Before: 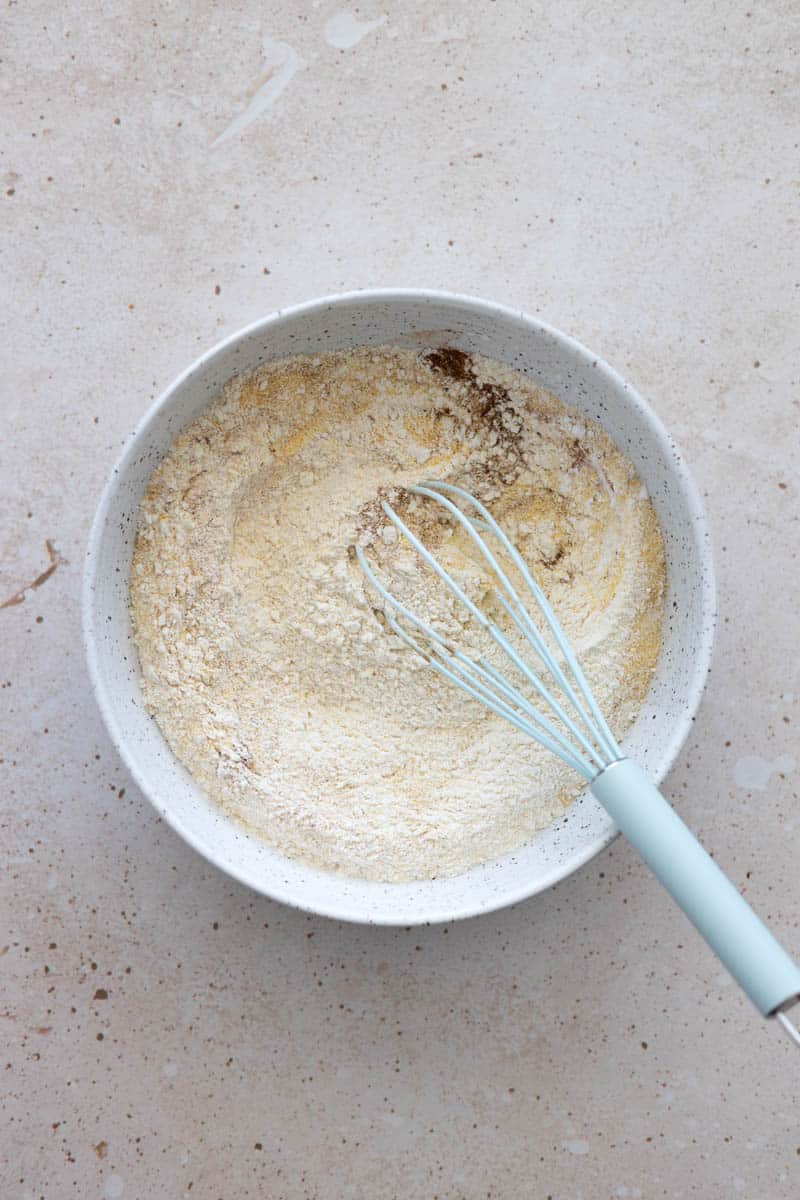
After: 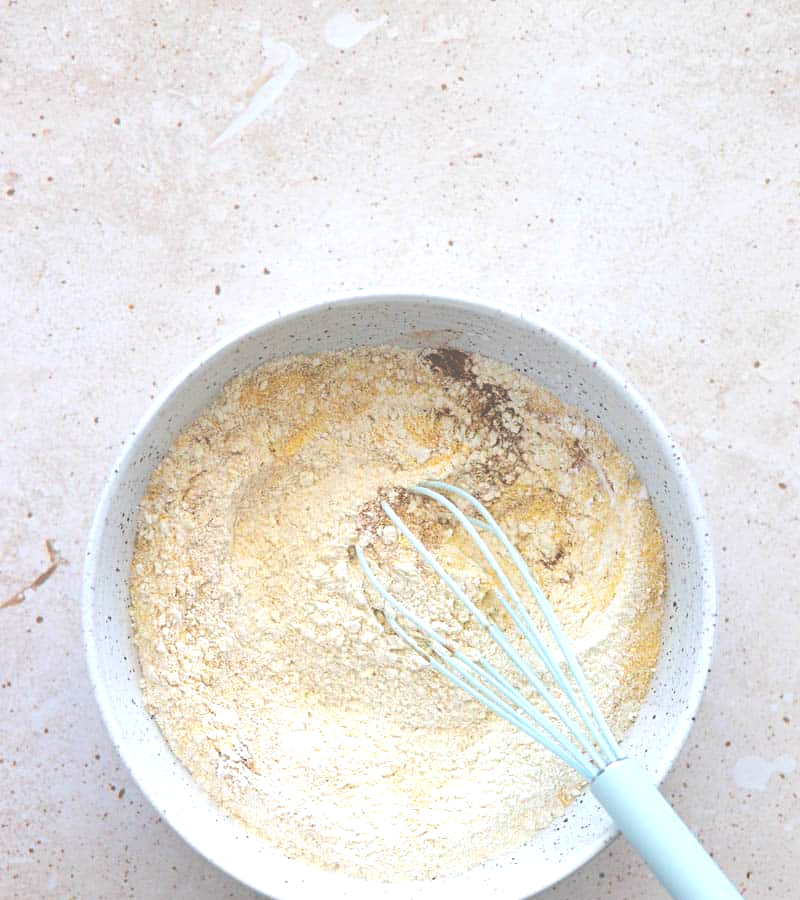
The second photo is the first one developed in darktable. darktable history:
exposure: black level correction -0.071, exposure 0.5 EV, compensate highlight preservation false
color balance rgb: perceptual saturation grading › global saturation 25%, global vibrance 20%
crop: bottom 24.988%
sharpen: amount 0.2
